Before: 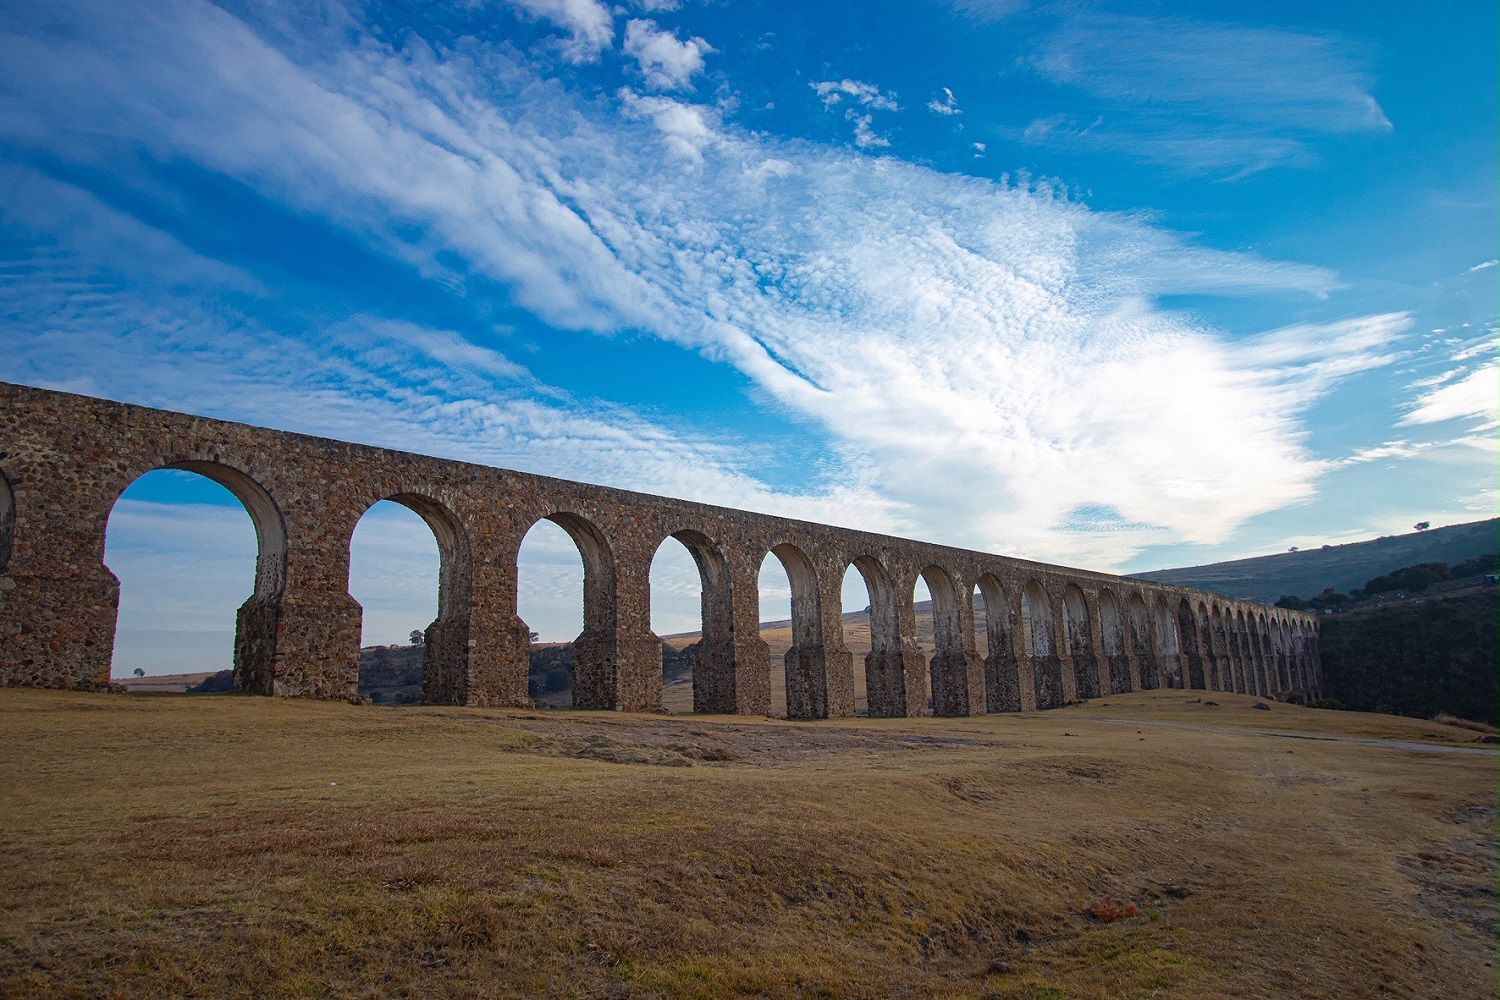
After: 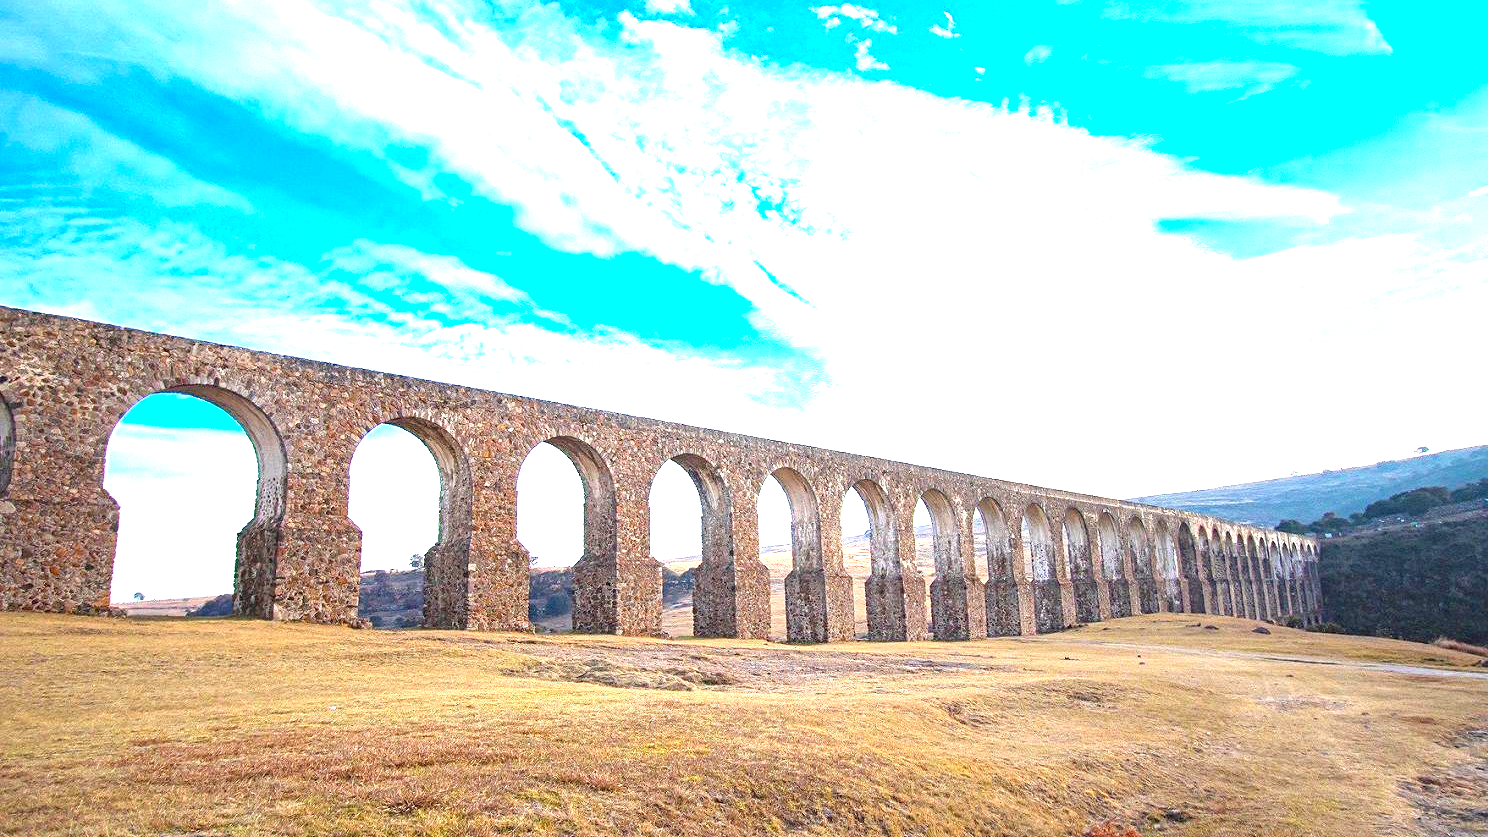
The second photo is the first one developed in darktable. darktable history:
vibrance: on, module defaults
crop: top 7.625%, bottom 8.027%
exposure: black level correction 0.001, exposure 2.607 EV, compensate exposure bias true, compensate highlight preservation false
